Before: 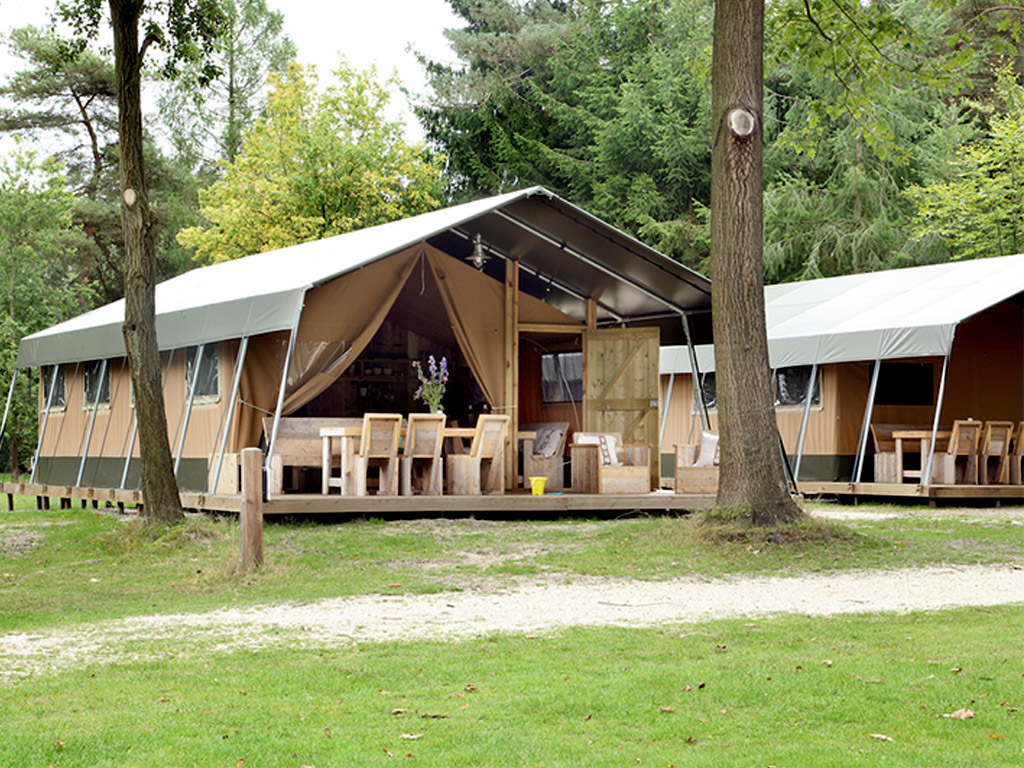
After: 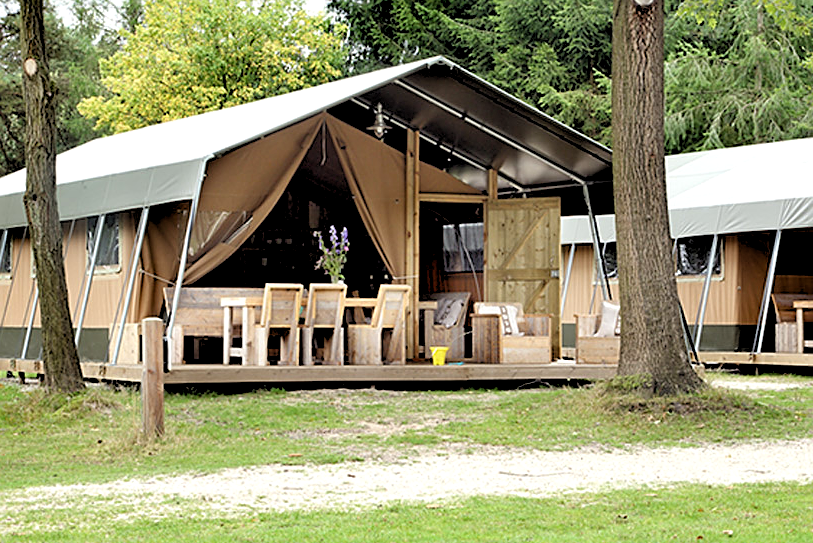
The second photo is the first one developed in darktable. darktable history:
crop: left 9.712%, top 16.928%, right 10.845%, bottom 12.332%
rgb levels: levels [[0.013, 0.434, 0.89], [0, 0.5, 1], [0, 0.5, 1]]
sharpen: on, module defaults
